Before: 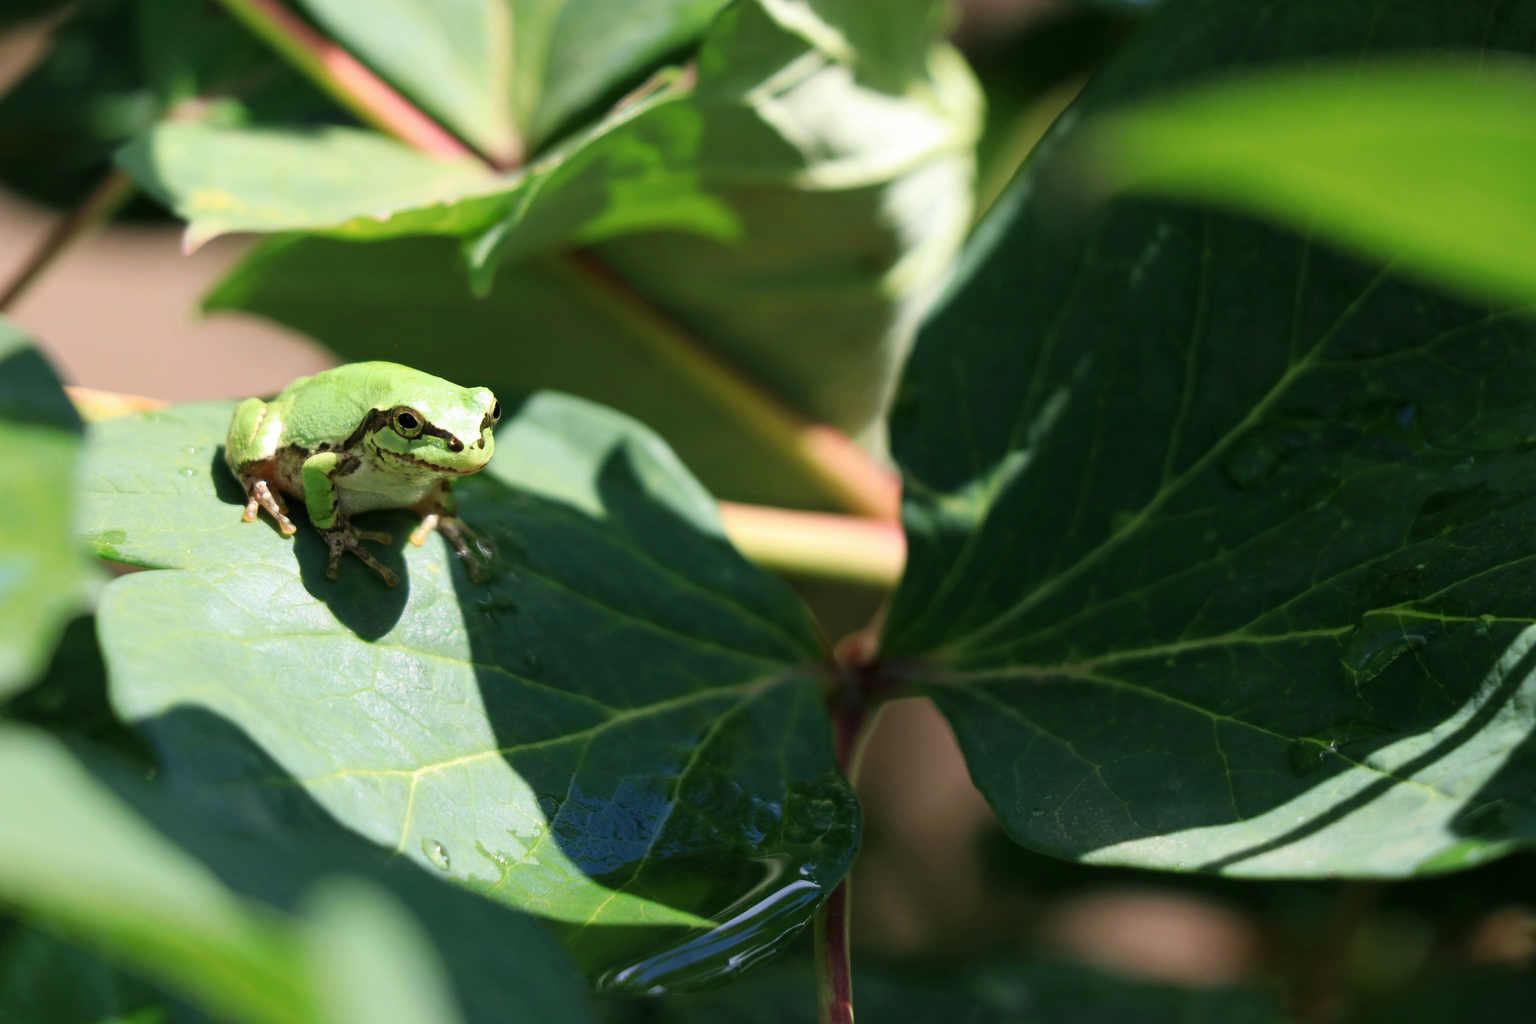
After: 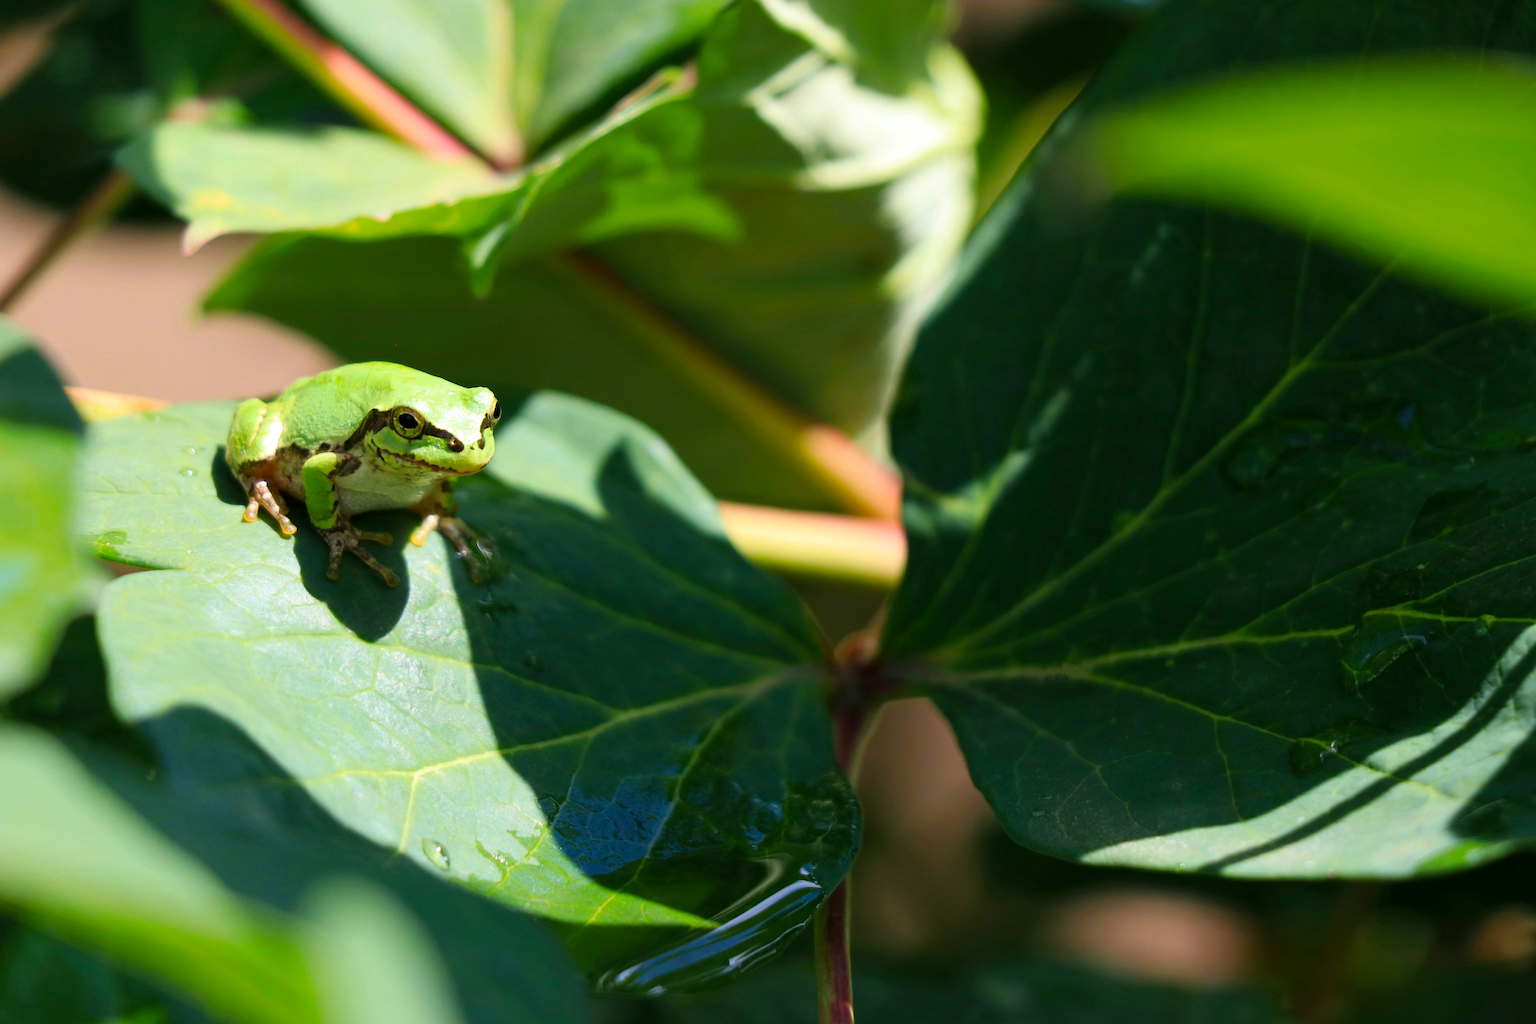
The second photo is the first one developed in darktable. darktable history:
color balance rgb: perceptual saturation grading › global saturation 20%, global vibrance 20%
sharpen: radius 2.883, amount 0.868, threshold 47.523
